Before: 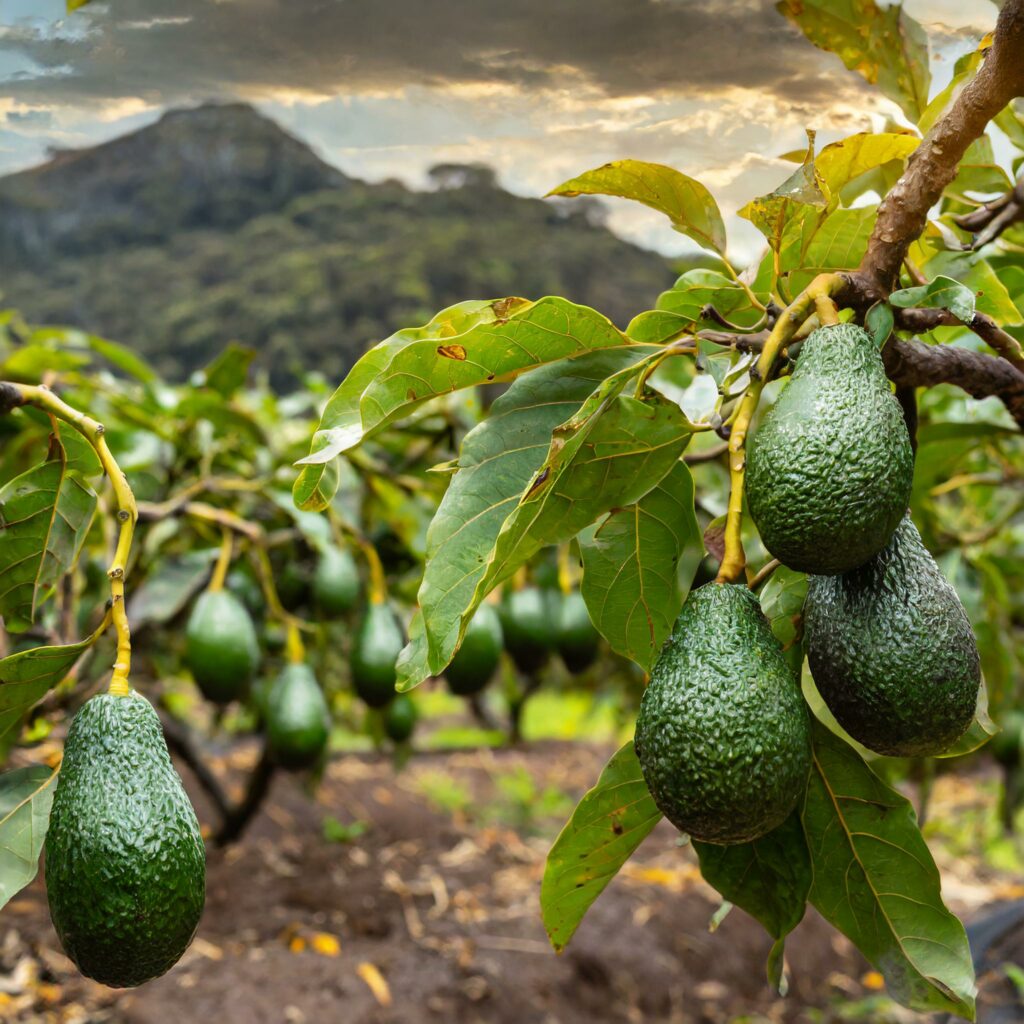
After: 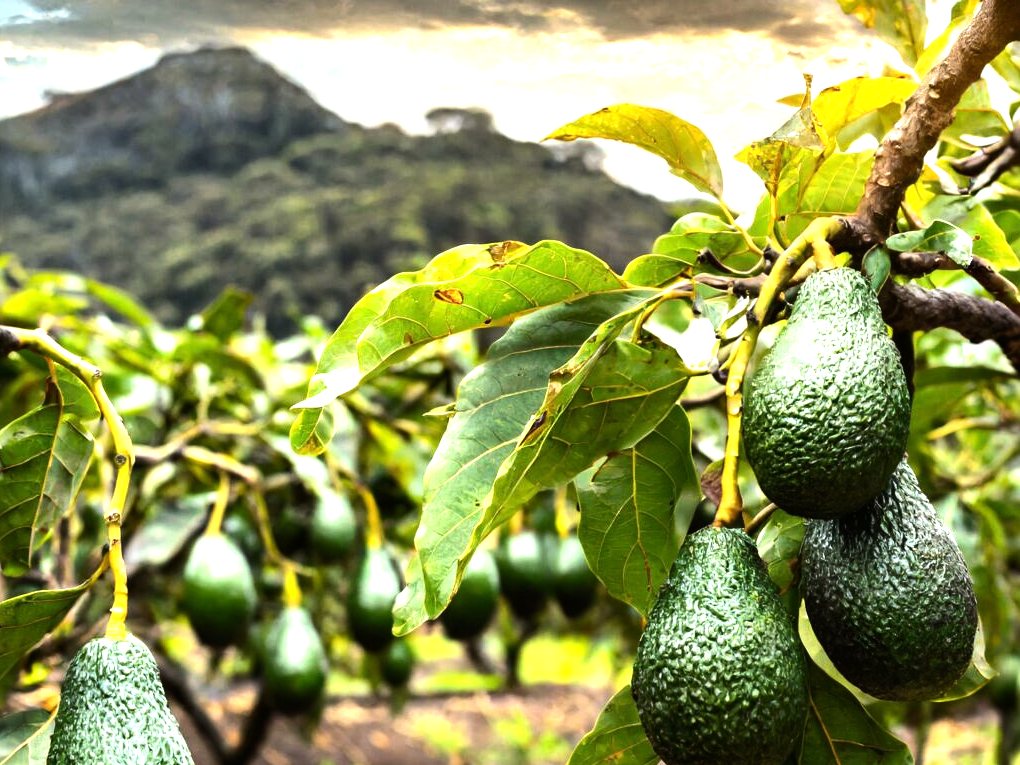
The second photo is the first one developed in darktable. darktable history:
crop: left 0.387%, top 5.469%, bottom 19.809%
exposure: exposure 0.3 EV, compensate highlight preservation false
tone equalizer: -8 EV -1.08 EV, -7 EV -1.01 EV, -6 EV -0.867 EV, -5 EV -0.578 EV, -3 EV 0.578 EV, -2 EV 0.867 EV, -1 EV 1.01 EV, +0 EV 1.08 EV, edges refinement/feathering 500, mask exposure compensation -1.57 EV, preserve details no
